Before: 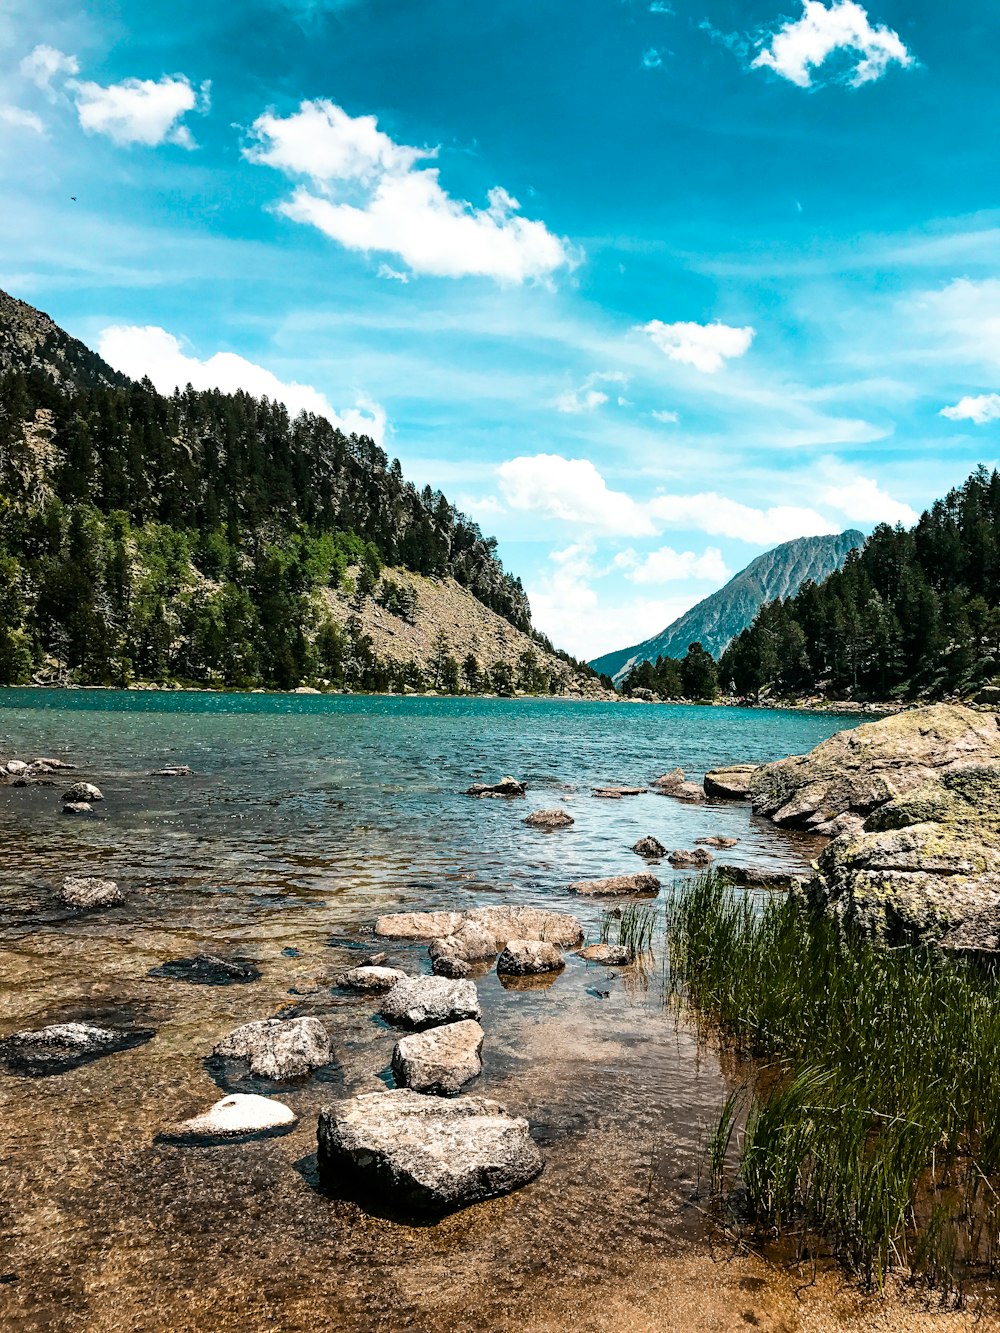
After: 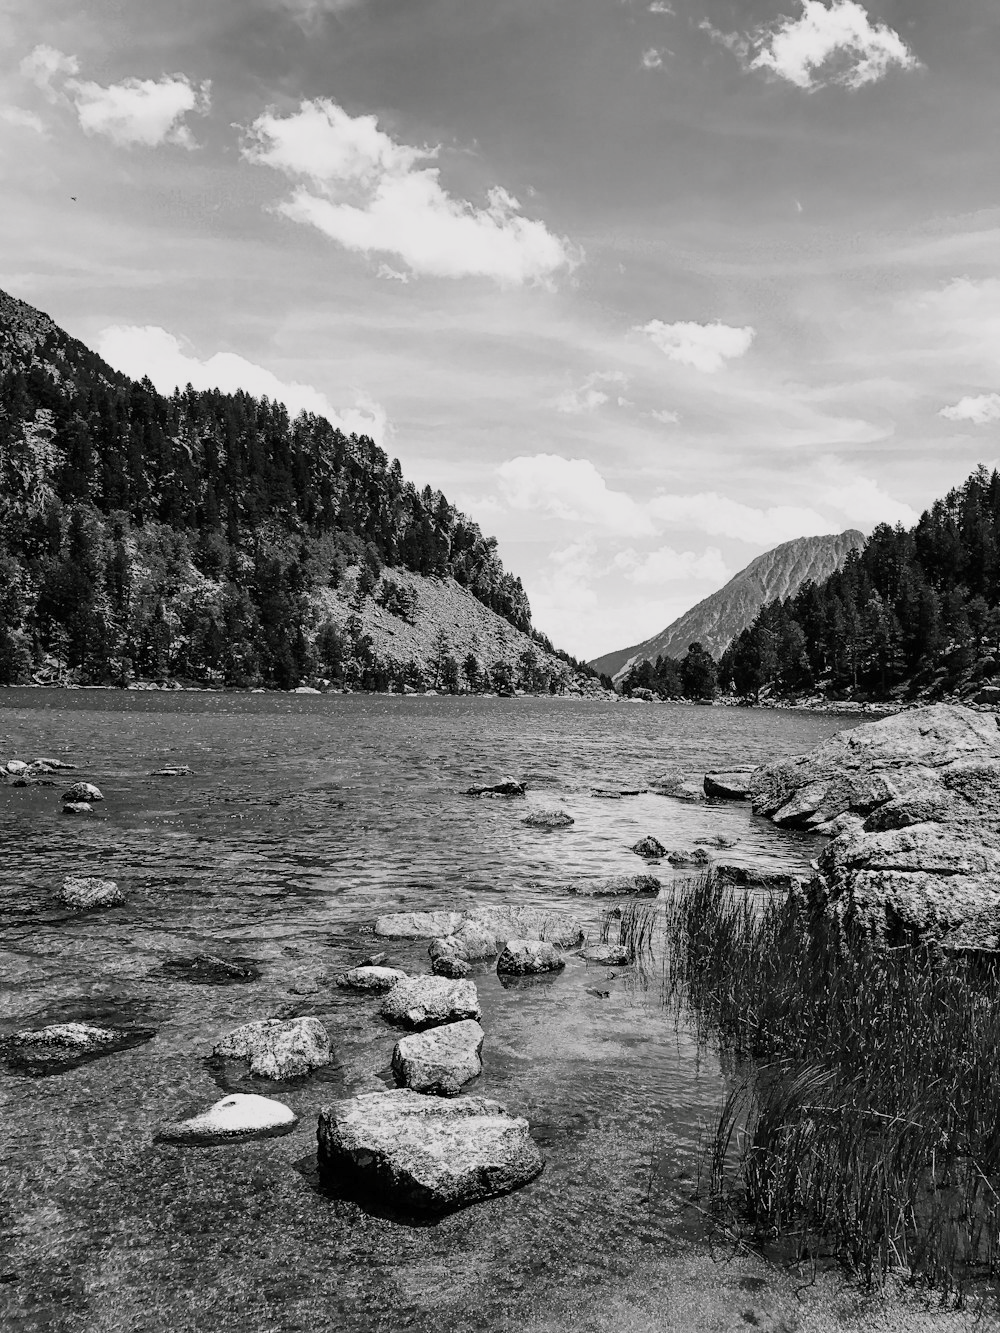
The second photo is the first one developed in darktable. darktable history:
color balance rgb: shadows lift › chroma 1%, shadows lift › hue 113°, highlights gain › chroma 0.2%, highlights gain › hue 333°, perceptual saturation grading › global saturation 20%, perceptual saturation grading › highlights -50%, perceptual saturation grading › shadows 25%, contrast -10%
color calibration: output gray [0.22, 0.42, 0.37, 0], gray › normalize channels true, illuminant same as pipeline (D50), adaptation XYZ, x 0.346, y 0.359, gamut compression 0
